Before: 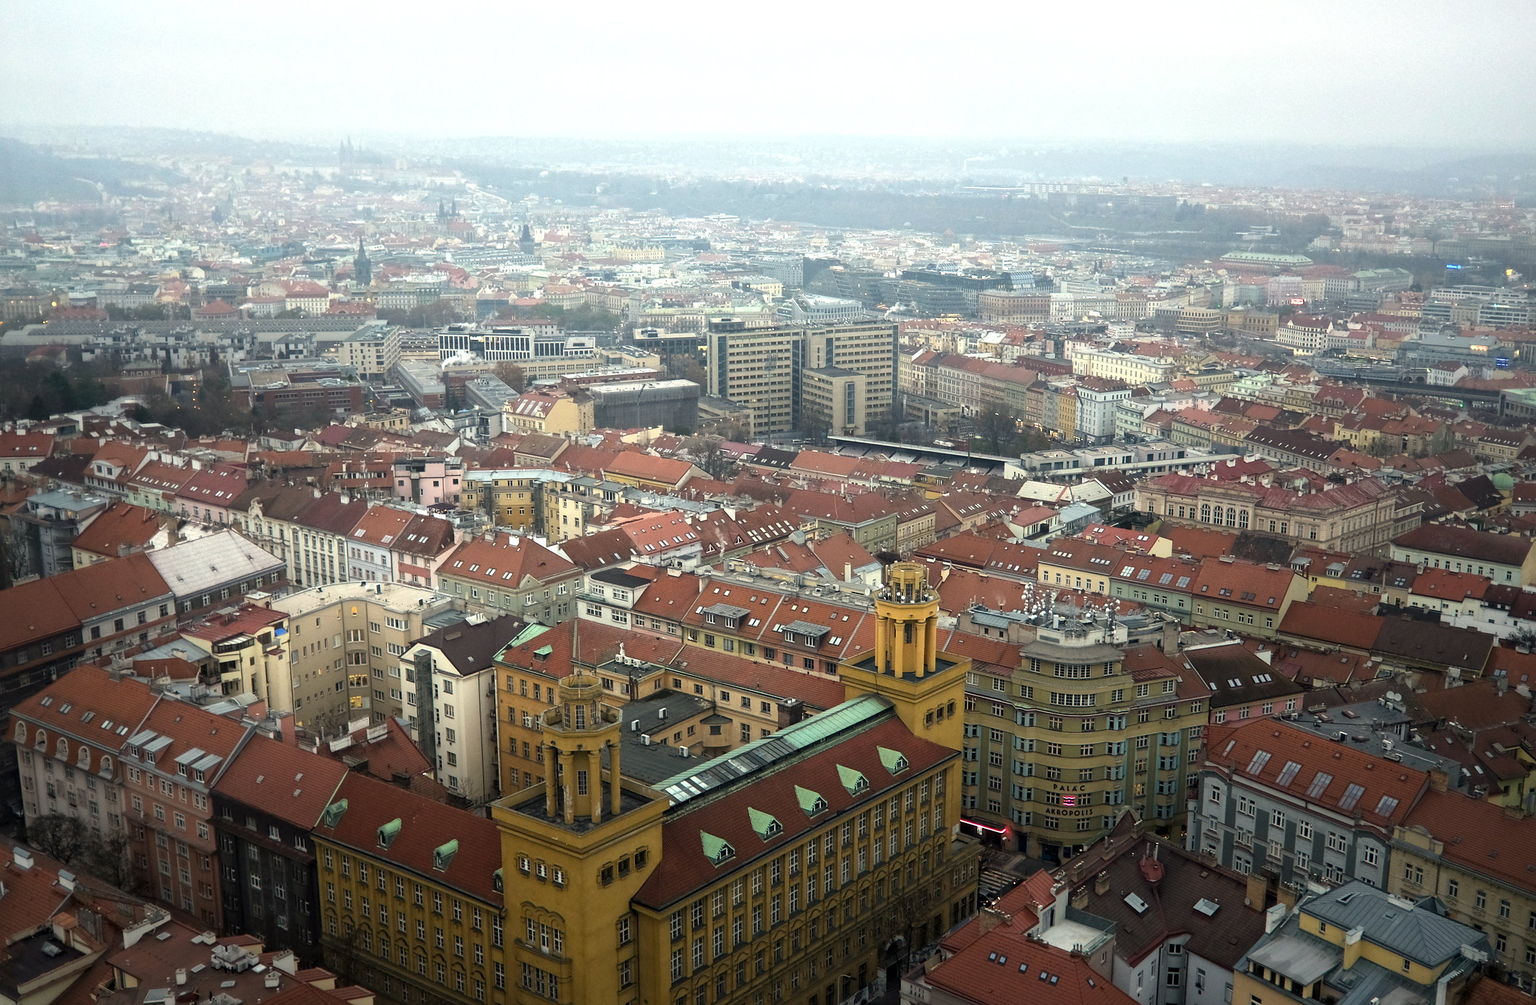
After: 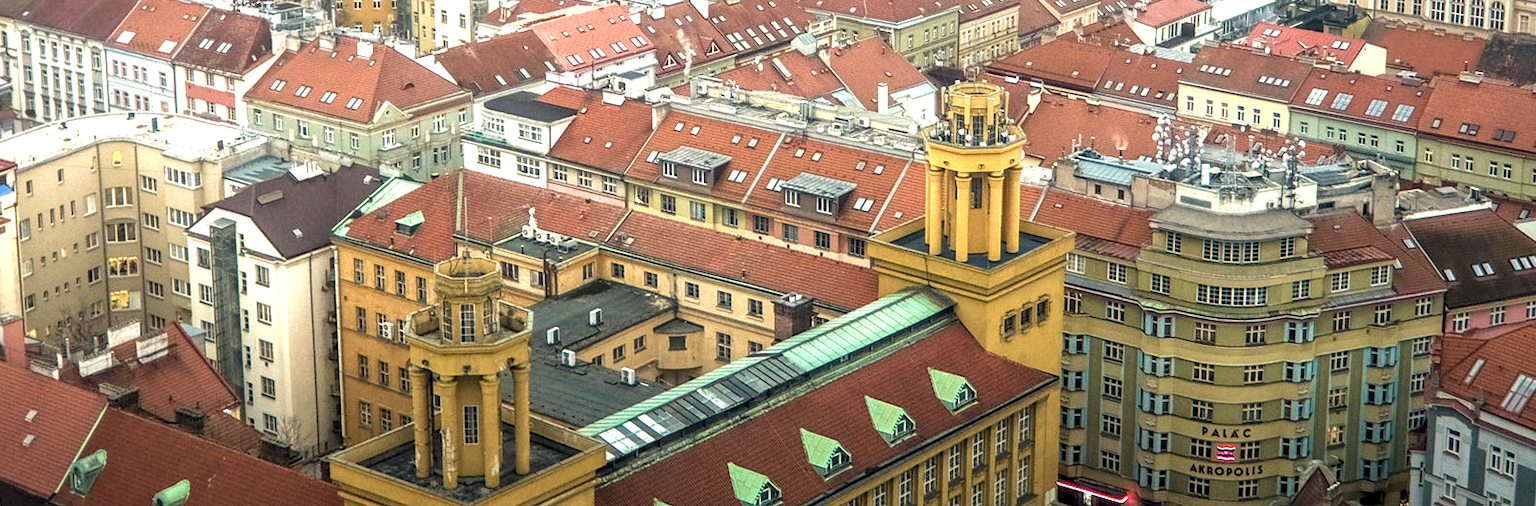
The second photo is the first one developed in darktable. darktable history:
crop: left 18.175%, top 50.681%, right 17.376%, bottom 16.842%
local contrast: highlights 1%, shadows 6%, detail 134%
velvia: on, module defaults
exposure: exposure -0.04 EV, compensate exposure bias true, compensate highlight preservation false
